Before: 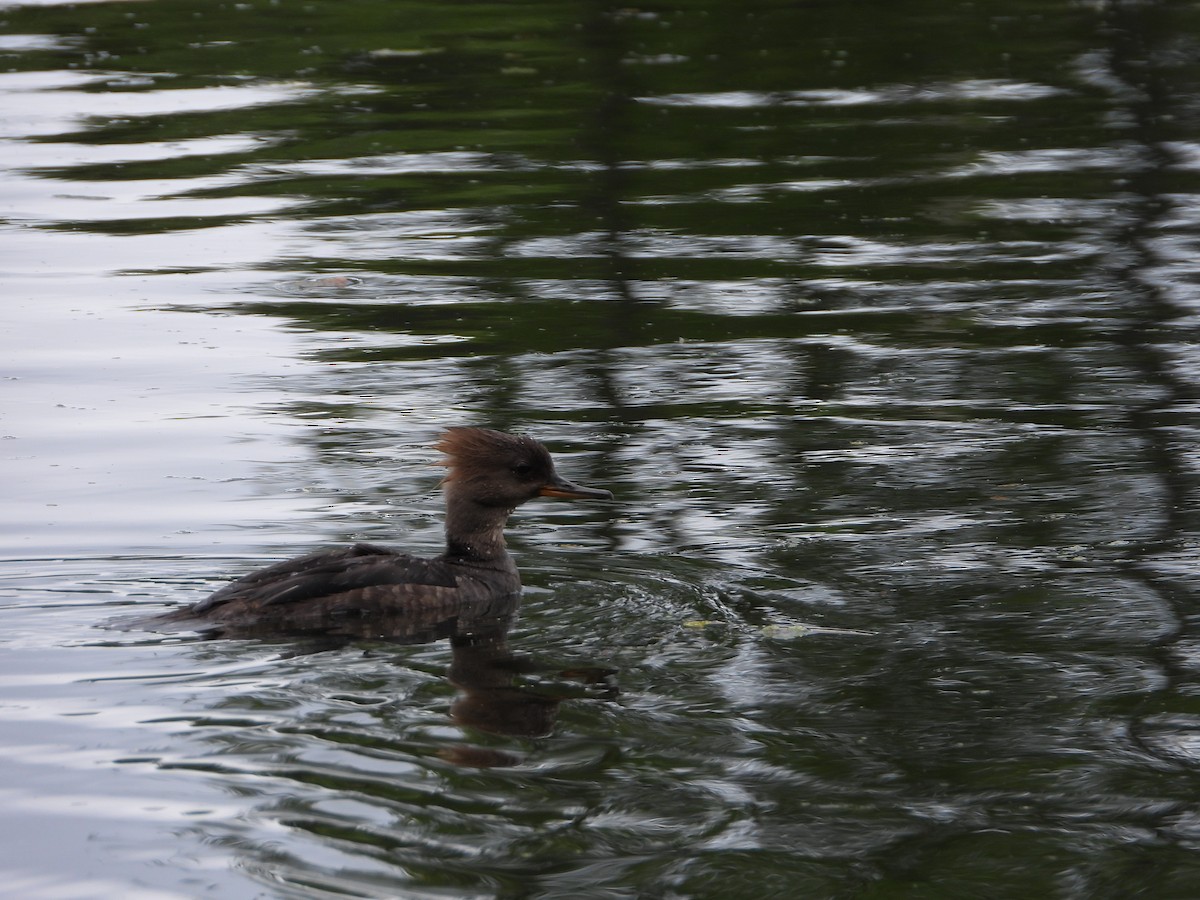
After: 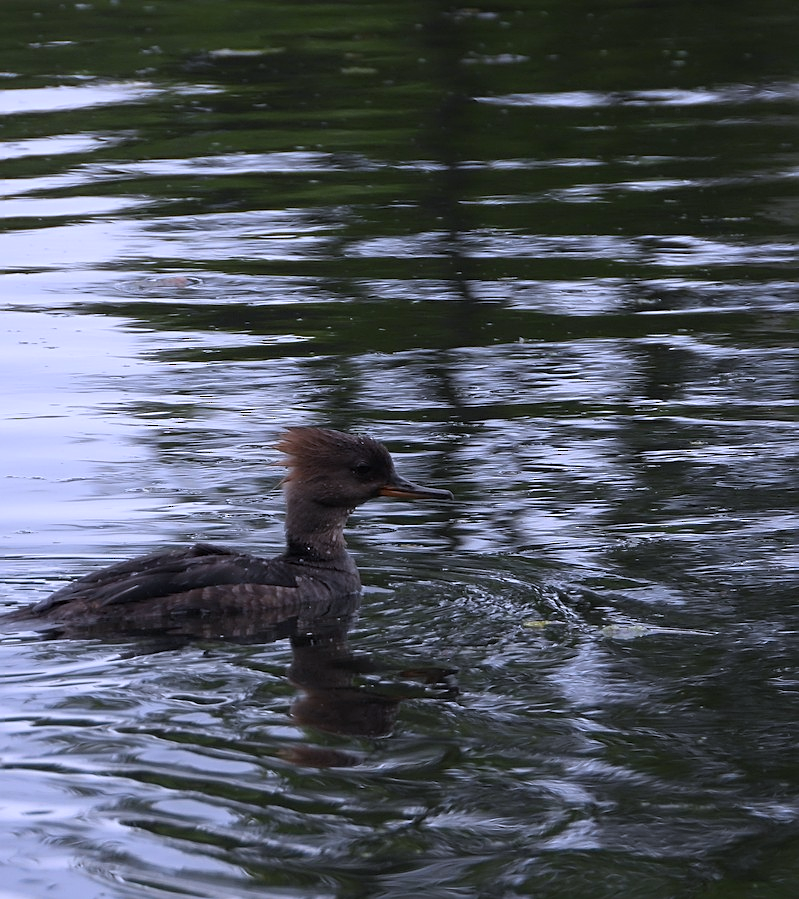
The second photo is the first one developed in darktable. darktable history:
crop and rotate: left 13.342%, right 19.991%
color calibration: illuminant custom, x 0.363, y 0.385, temperature 4528.03 K
sharpen: on, module defaults
white balance: red 0.967, blue 1.049
